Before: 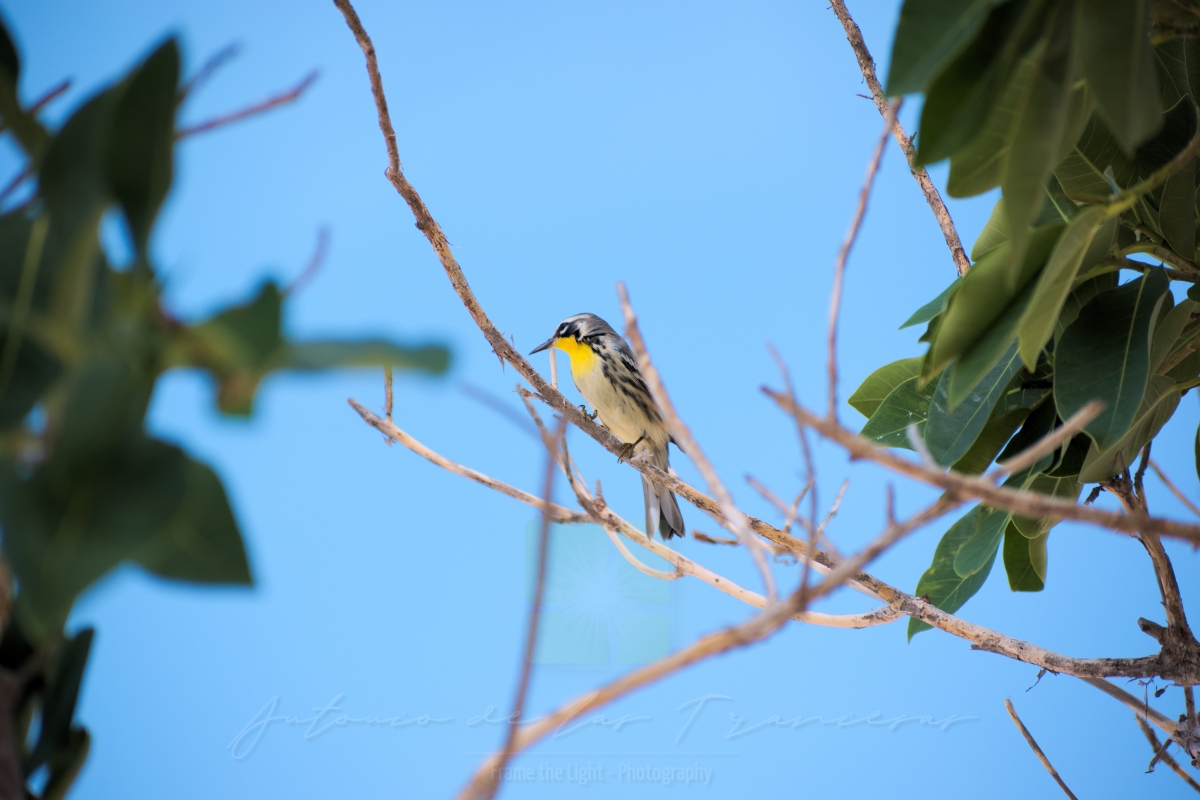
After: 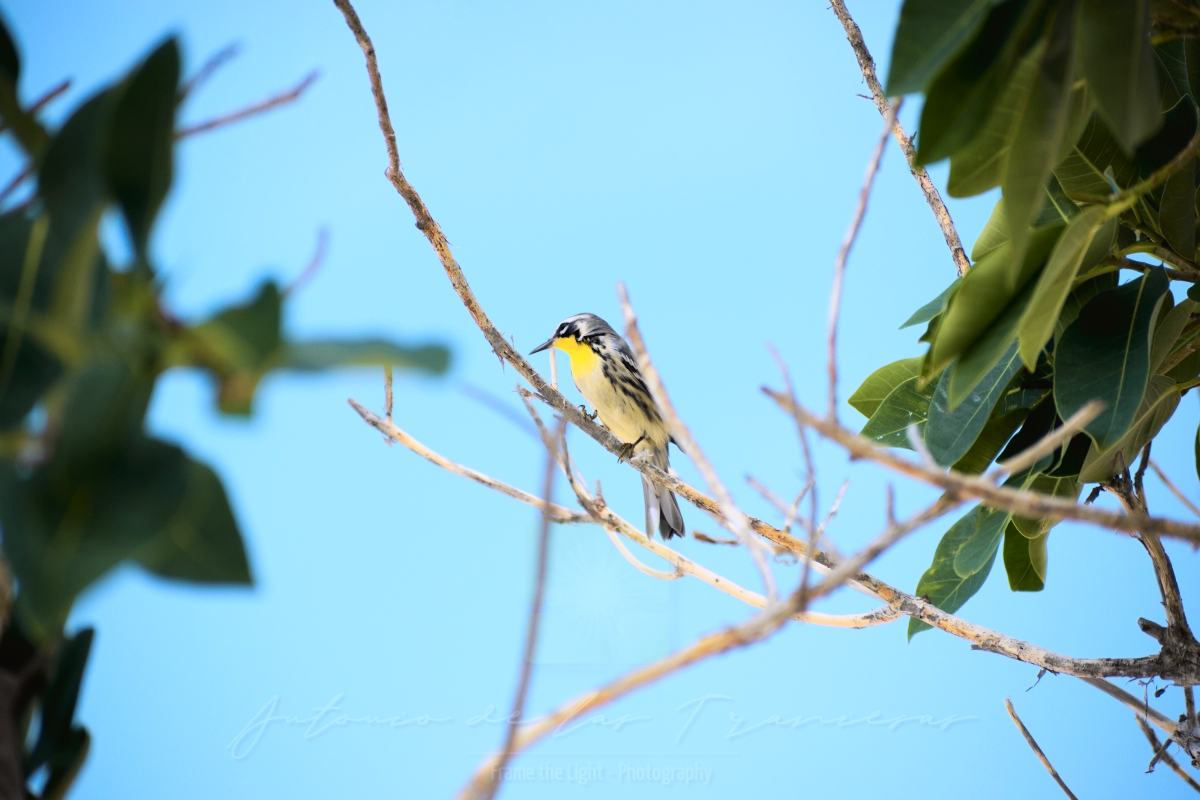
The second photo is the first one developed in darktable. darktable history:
tone curve: curves: ch0 [(0, 0.024) (0.049, 0.038) (0.176, 0.162) (0.311, 0.337) (0.416, 0.471) (0.565, 0.658) (0.817, 0.911) (1, 1)]; ch1 [(0, 0) (0.339, 0.358) (0.445, 0.439) (0.476, 0.47) (0.504, 0.504) (0.53, 0.511) (0.557, 0.558) (0.627, 0.664) (0.728, 0.786) (1, 1)]; ch2 [(0, 0) (0.327, 0.324) (0.417, 0.44) (0.46, 0.453) (0.502, 0.504) (0.526, 0.52) (0.549, 0.561) (0.619, 0.657) (0.76, 0.765) (1, 1)], color space Lab, independent channels, preserve colors none
